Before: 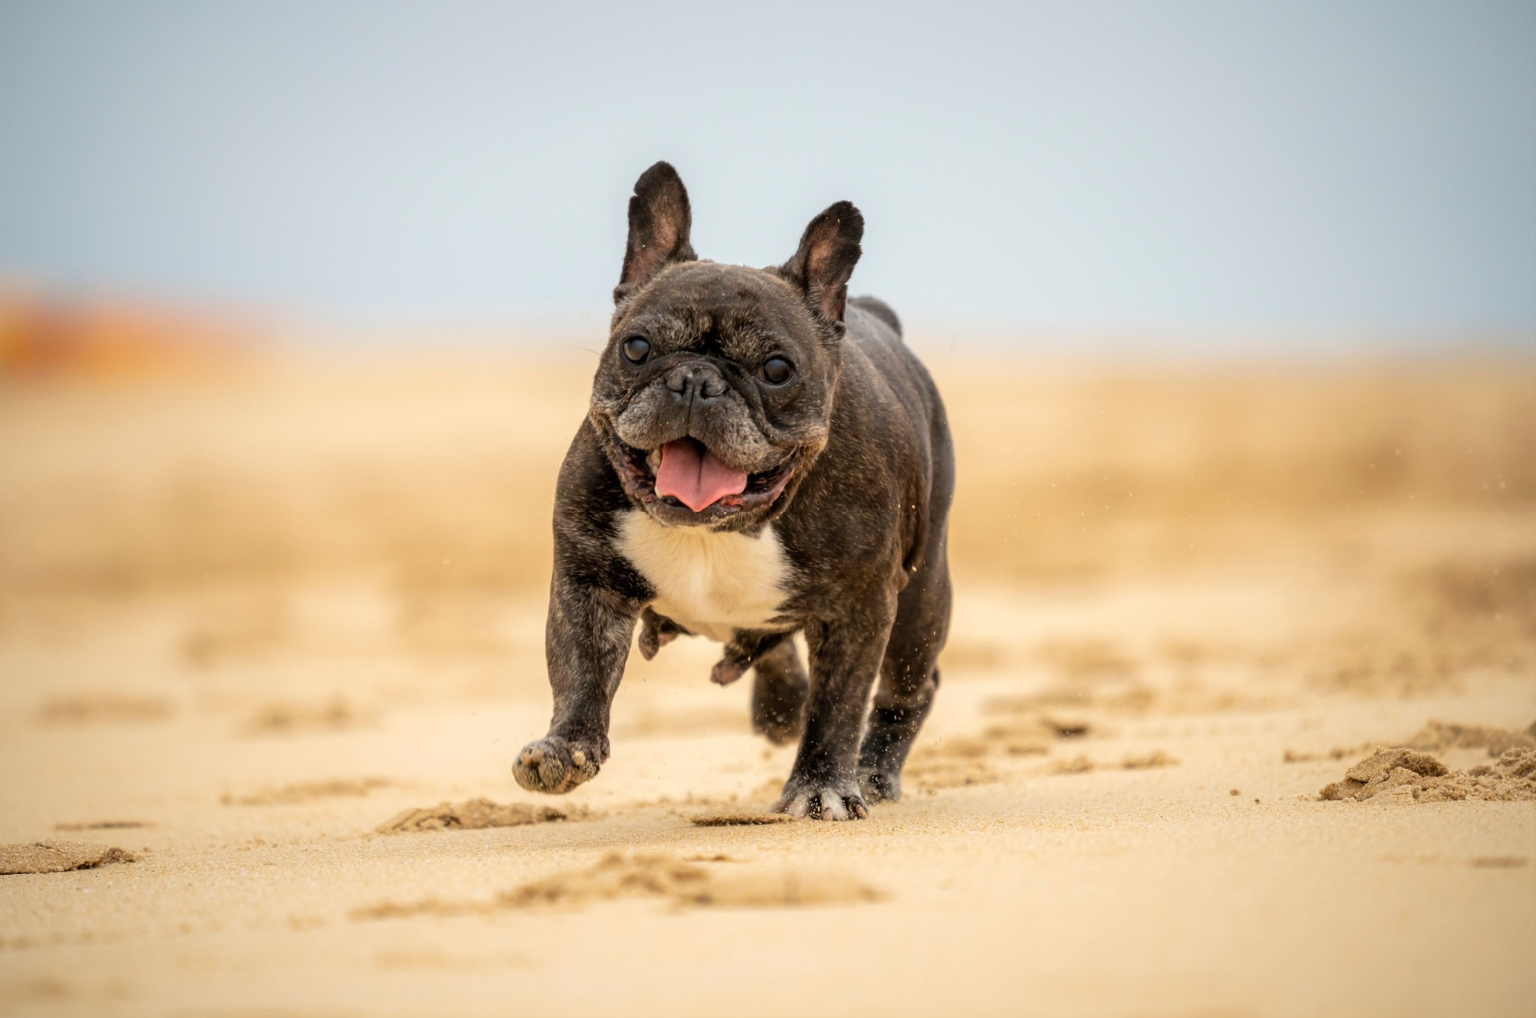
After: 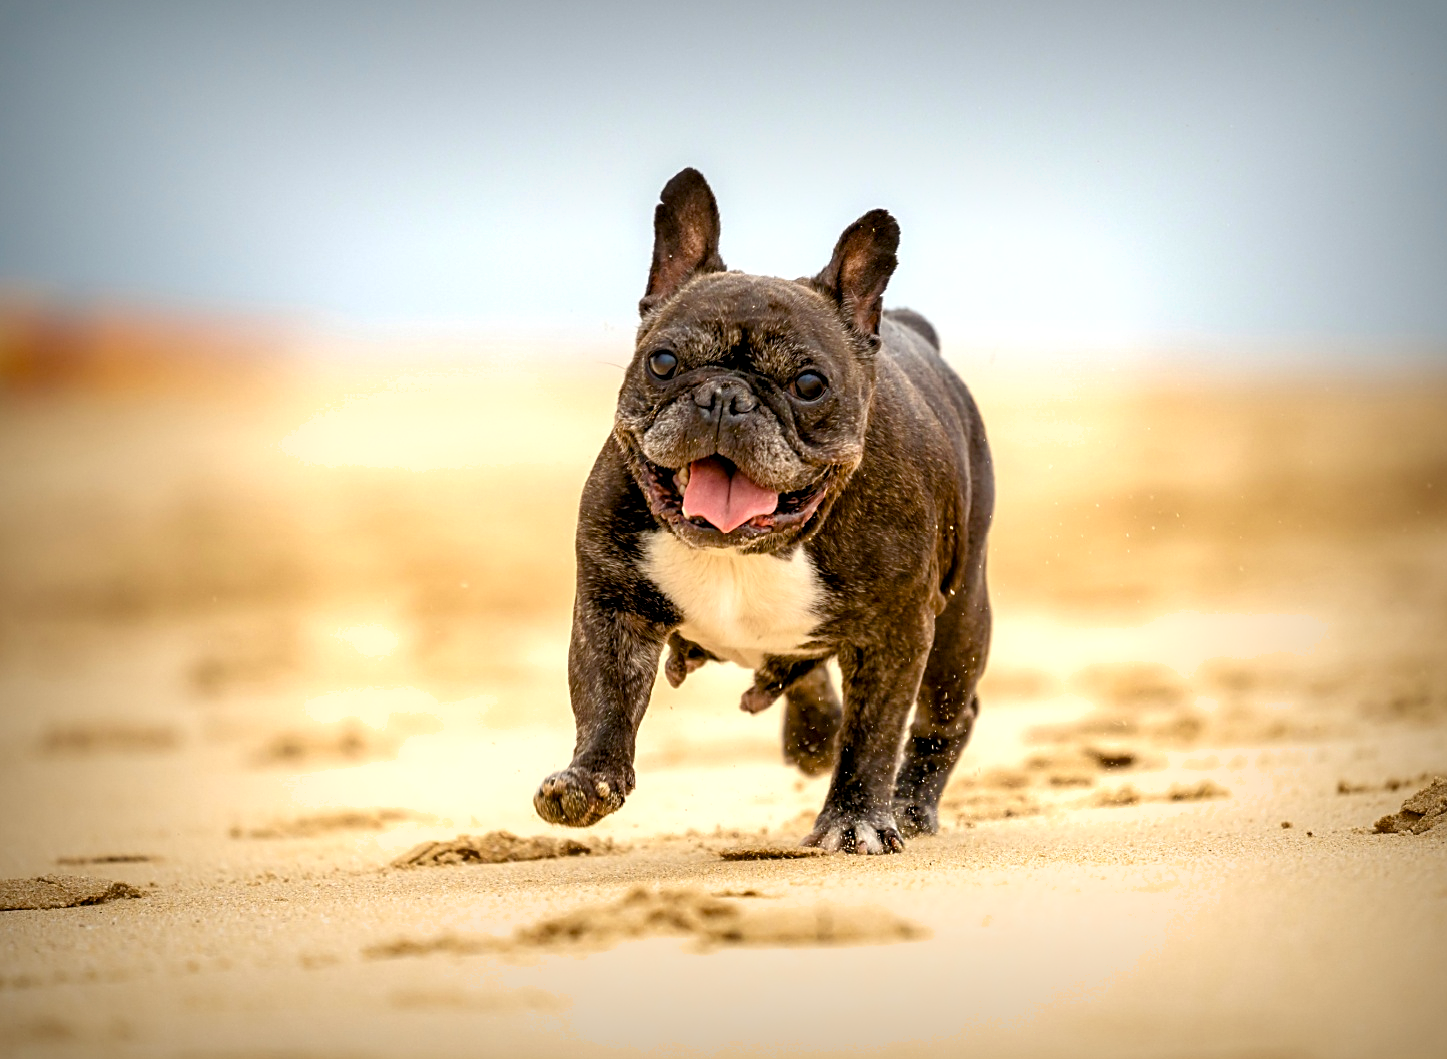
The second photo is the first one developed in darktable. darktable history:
vignetting: fall-off start 54.1%, saturation 0.002, automatic ratio true, width/height ratio 1.313, shape 0.212
exposure: black level correction 0.004, exposure 0.419 EV, compensate exposure bias true, compensate highlight preservation false
color balance rgb: shadows lift › chroma 2.988%, shadows lift › hue 279.75°, perceptual saturation grading › global saturation 0.056%, perceptual saturation grading › highlights -30.255%, perceptual saturation grading › shadows 19.42%, global vibrance 50.465%
crop: right 9.506%, bottom 0.027%
sharpen: on, module defaults
shadows and highlights: shadows 48.23, highlights -41.14, soften with gaussian
